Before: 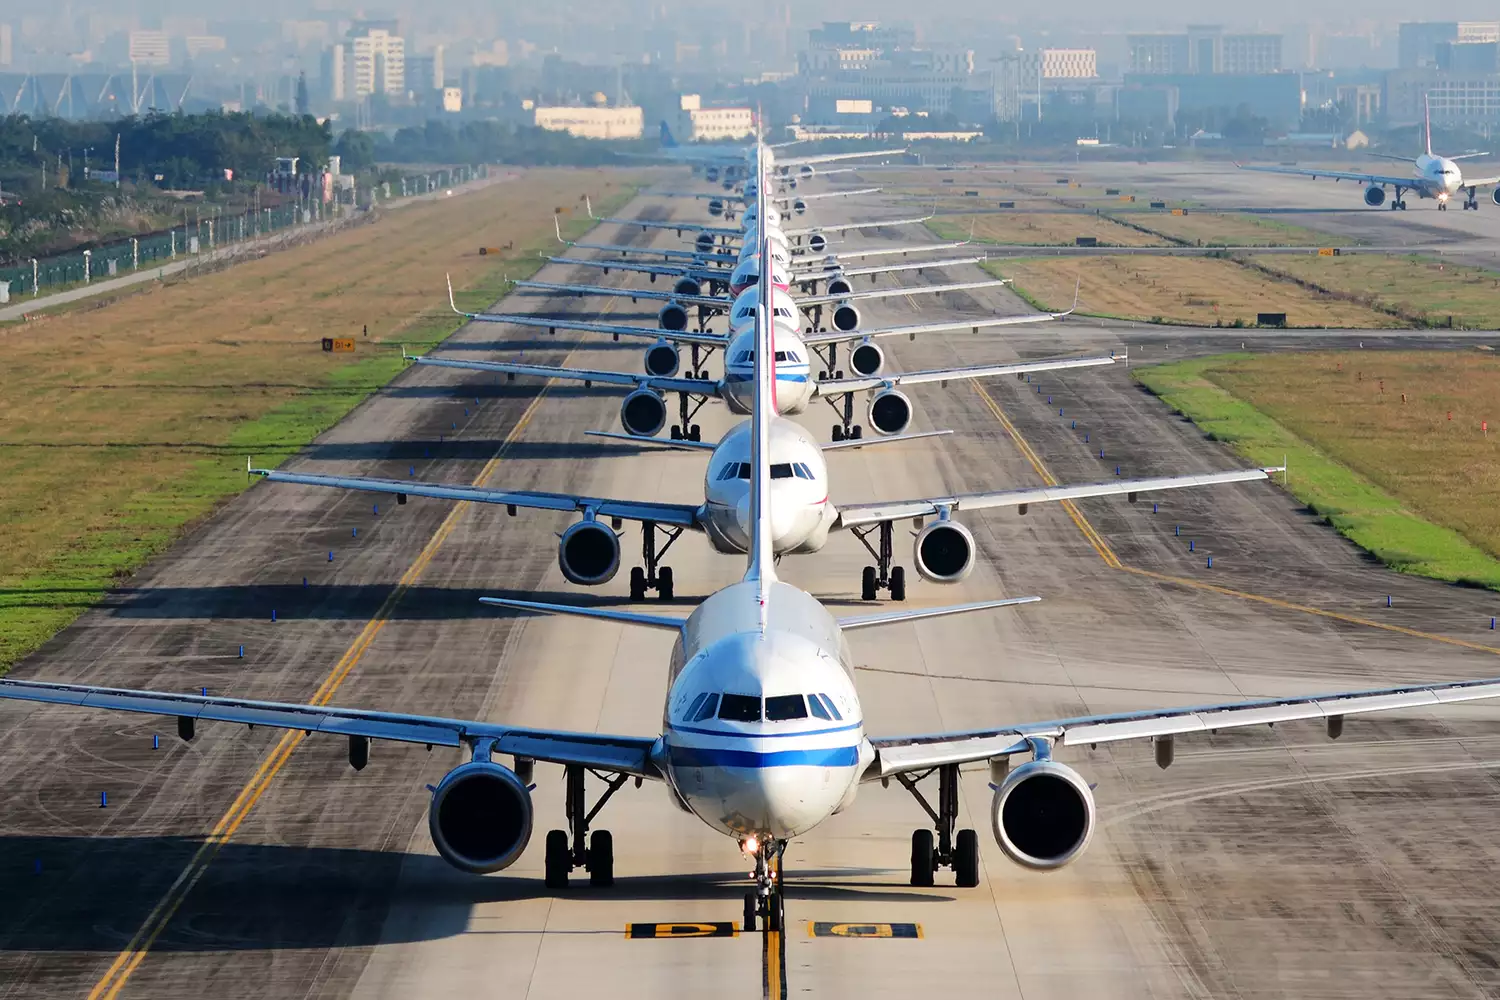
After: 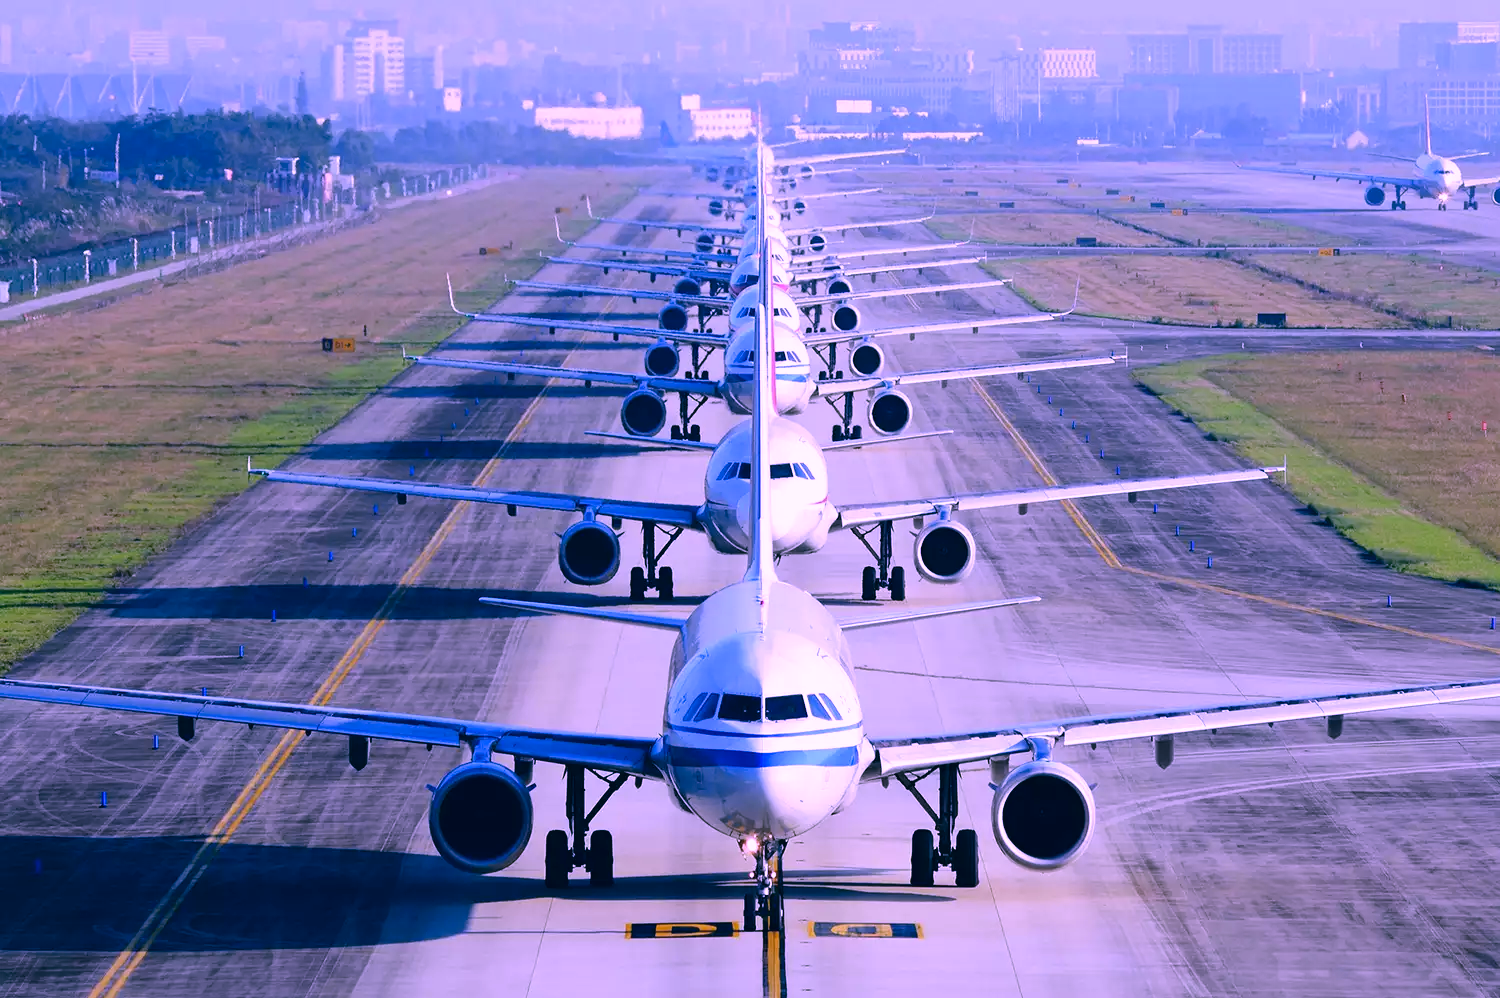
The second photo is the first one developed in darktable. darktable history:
color correction: highlights a* 10.32, highlights b* 14.66, shadows a* -9.59, shadows b* -15.02
crop: top 0.05%, bottom 0.098%
white balance: red 0.98, blue 1.61
